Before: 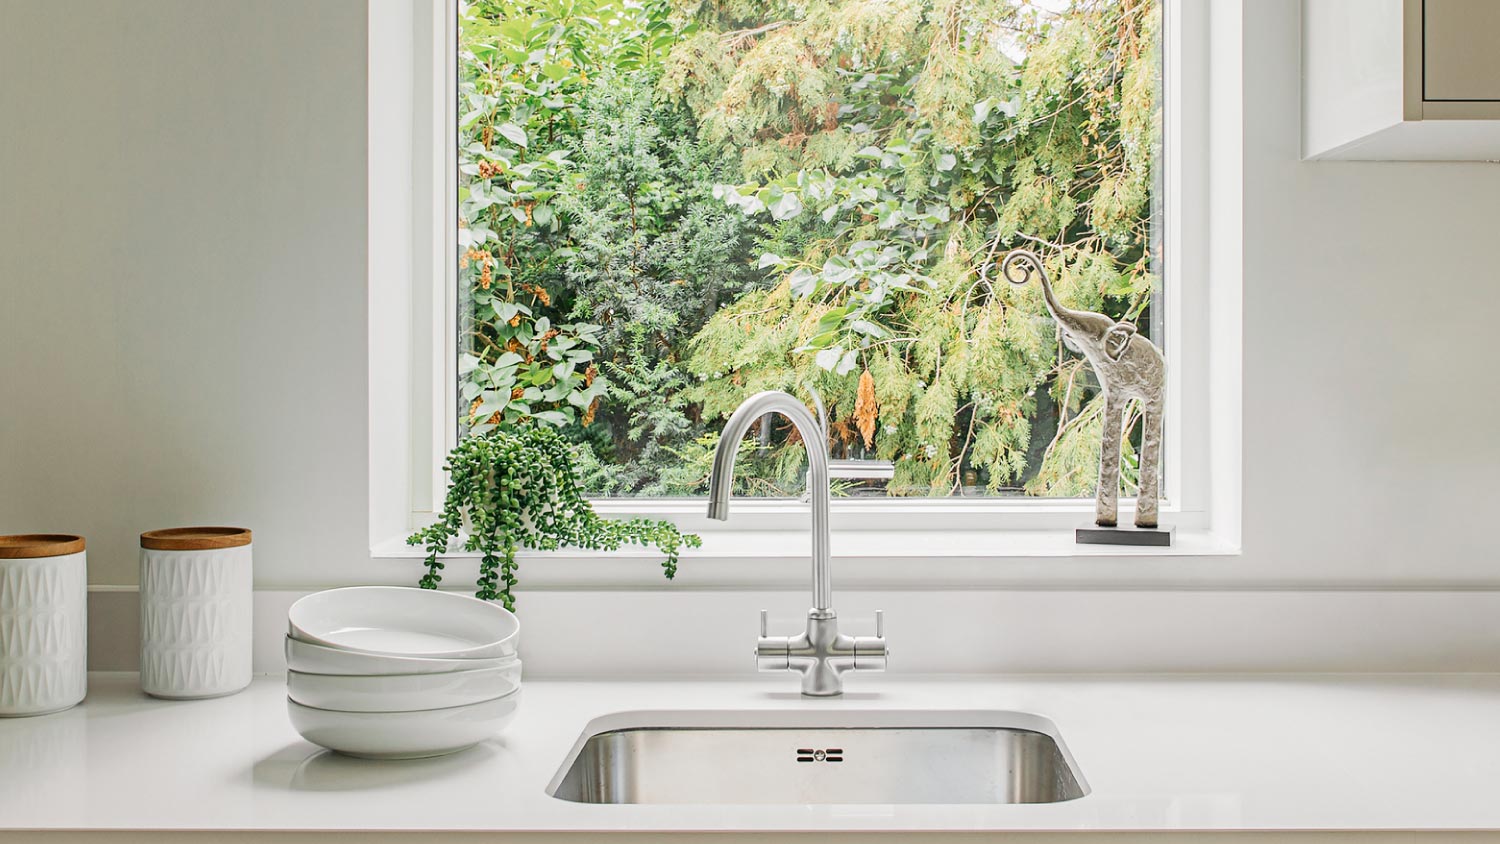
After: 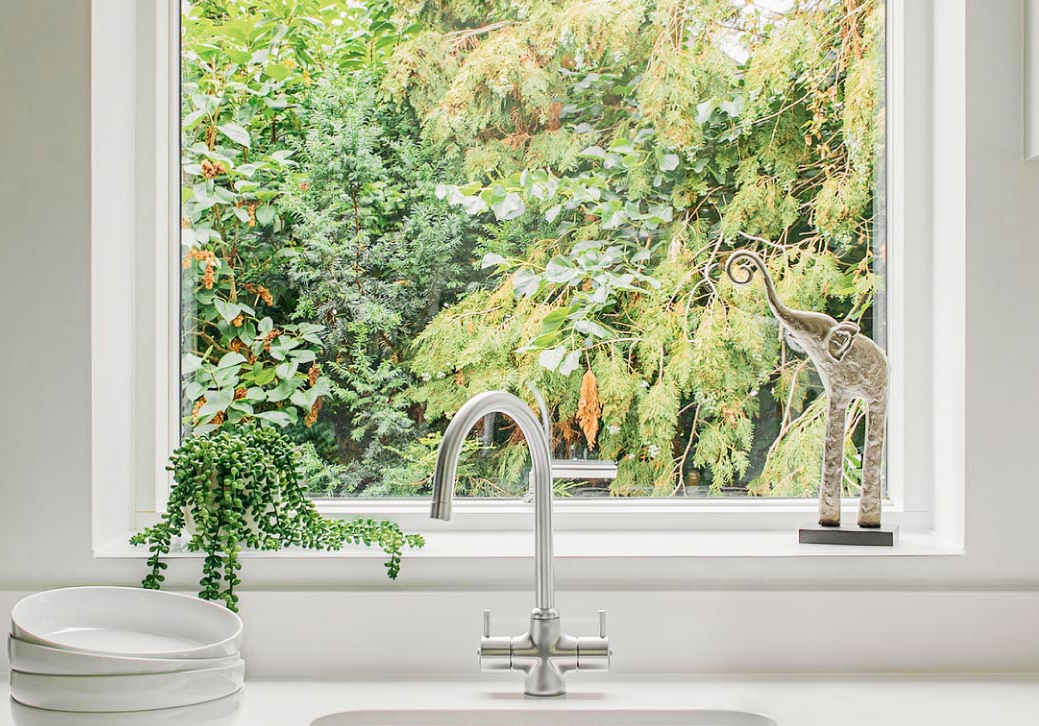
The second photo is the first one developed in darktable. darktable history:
velvia: on, module defaults
crop: left 18.479%, right 12.2%, bottom 13.971%
